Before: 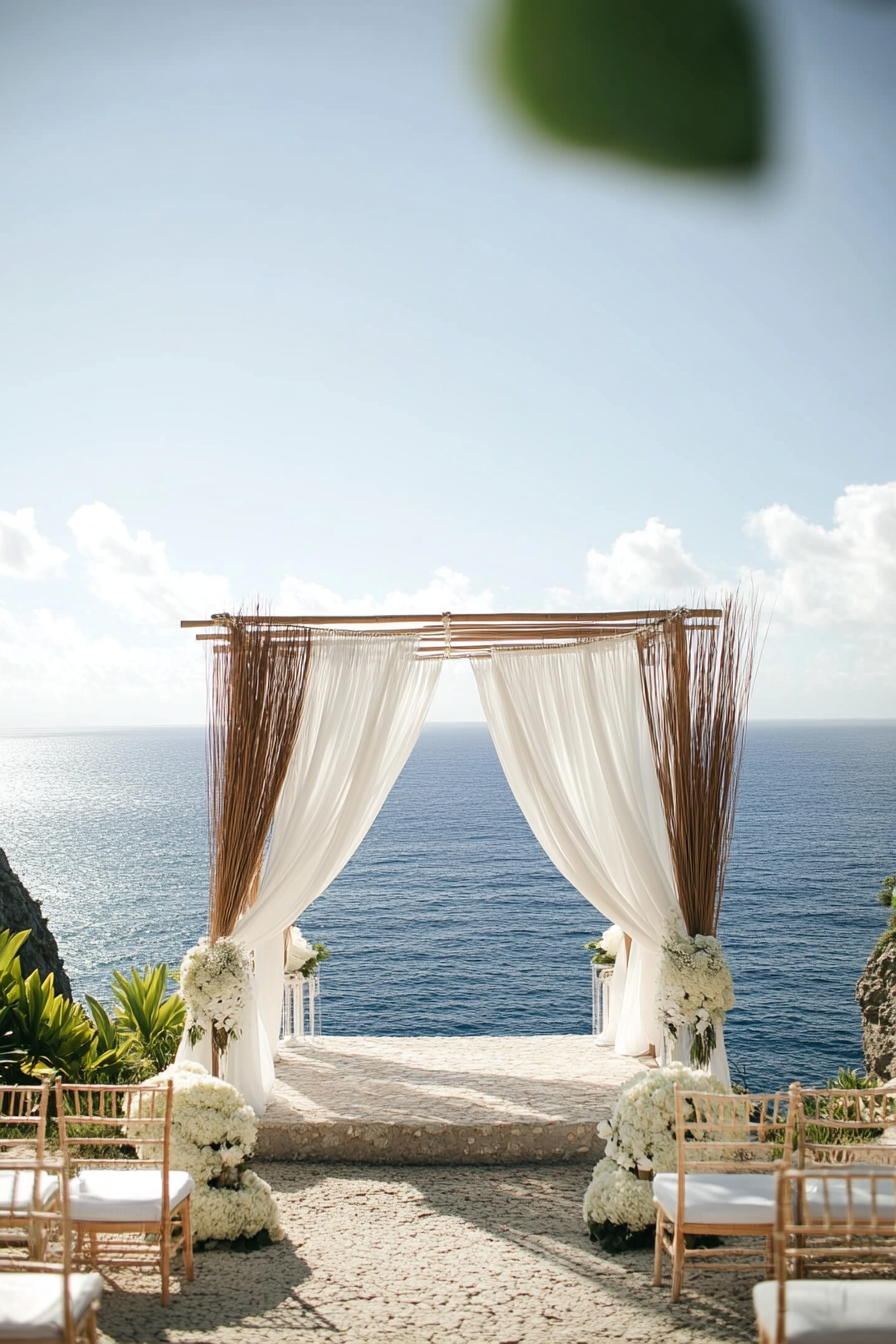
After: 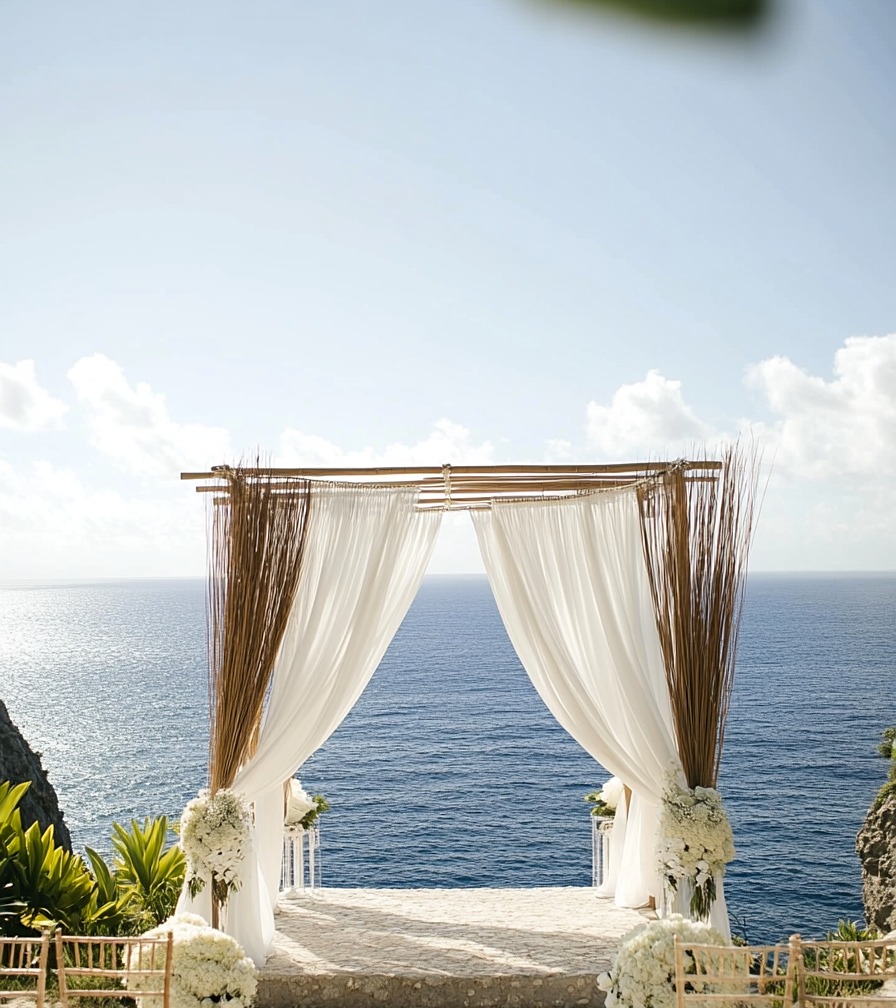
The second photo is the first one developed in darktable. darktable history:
shadows and highlights: radius 331.84, shadows 53.55, highlights -100, compress 94.63%, highlights color adjustment 73.23%, soften with gaussian
crop: top 11.038%, bottom 13.962%
sharpen: amount 0.2
color contrast: green-magenta contrast 0.8, blue-yellow contrast 1.1, unbound 0
